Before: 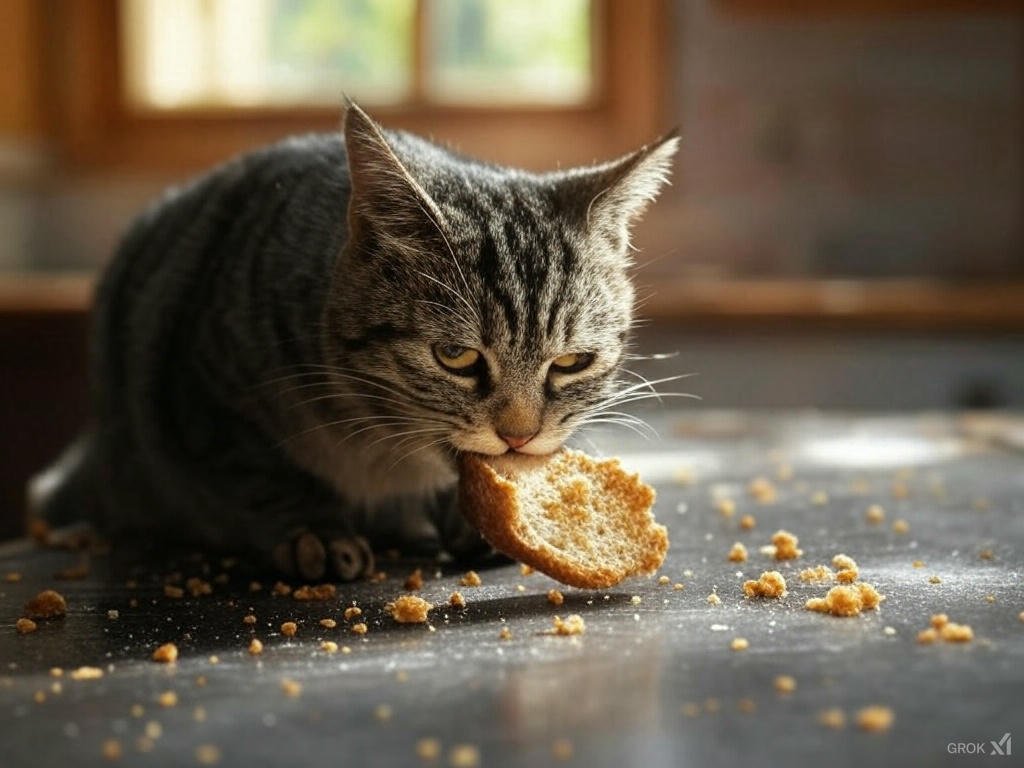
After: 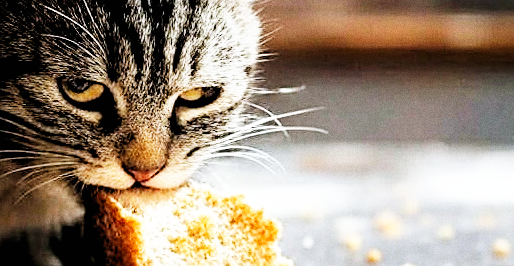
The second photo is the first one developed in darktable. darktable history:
sharpen: on, module defaults
base curve: curves: ch0 [(0, 0) (0.007, 0.004) (0.027, 0.03) (0.046, 0.07) (0.207, 0.54) (0.442, 0.872) (0.673, 0.972) (1, 1)], preserve colors none
graduated density: rotation -0.352°, offset 57.64
grain: coarseness 0.09 ISO
color calibration: illuminant as shot in camera, x 0.358, y 0.373, temperature 4628.91 K
rgb levels: levels [[0.013, 0.434, 0.89], [0, 0.5, 1], [0, 0.5, 1]]
crop: left 36.607%, top 34.735%, right 13.146%, bottom 30.611%
